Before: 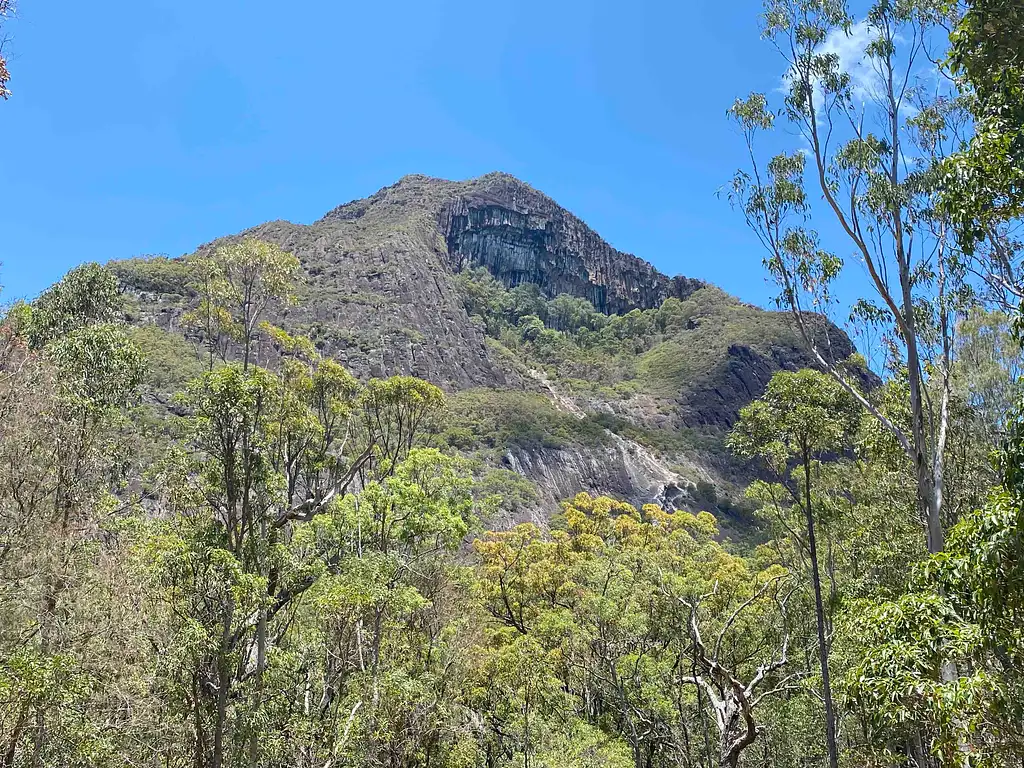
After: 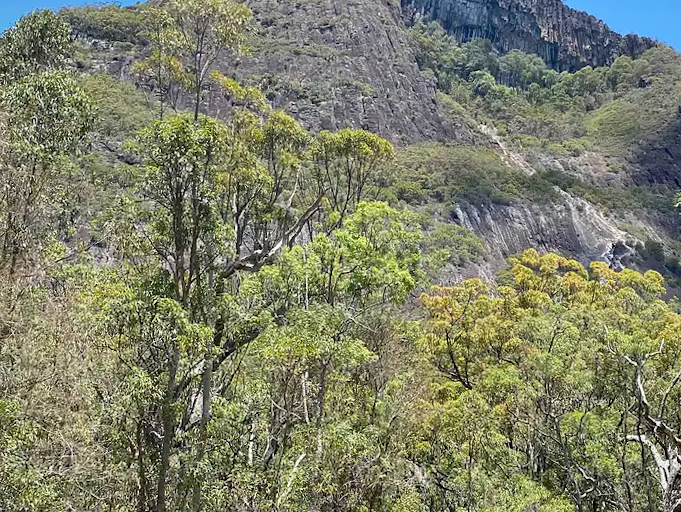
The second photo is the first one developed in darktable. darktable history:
shadows and highlights: shadows 20.95, highlights -82.31, soften with gaussian
crop and rotate: angle -1.13°, left 3.779%, top 31.509%, right 27.958%
